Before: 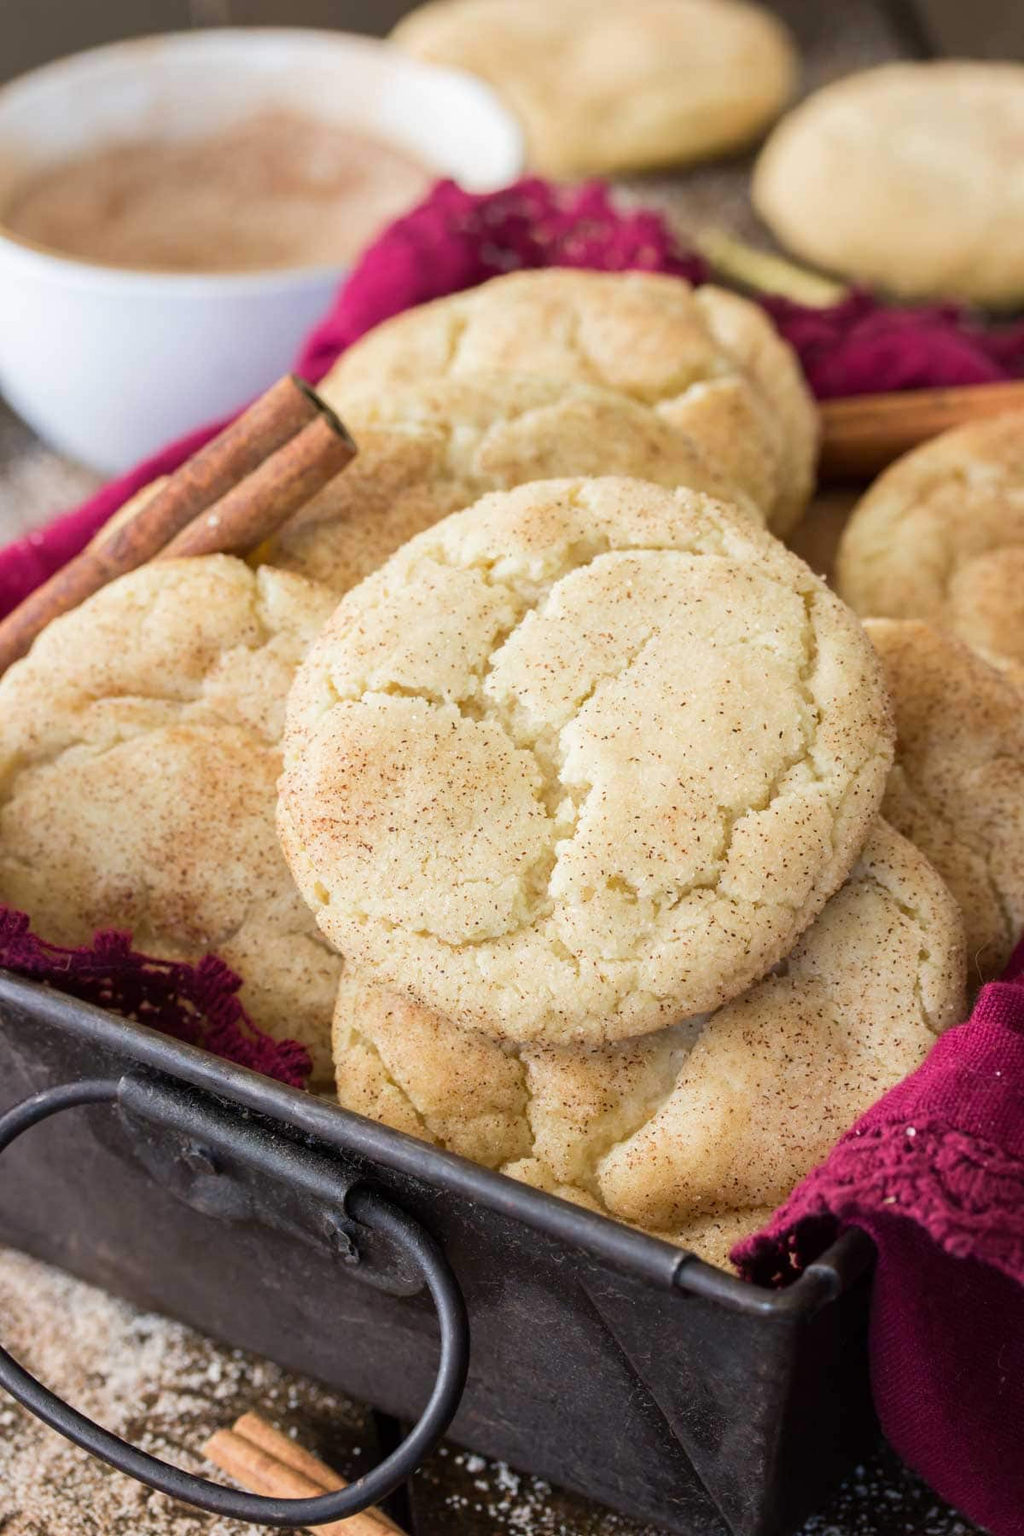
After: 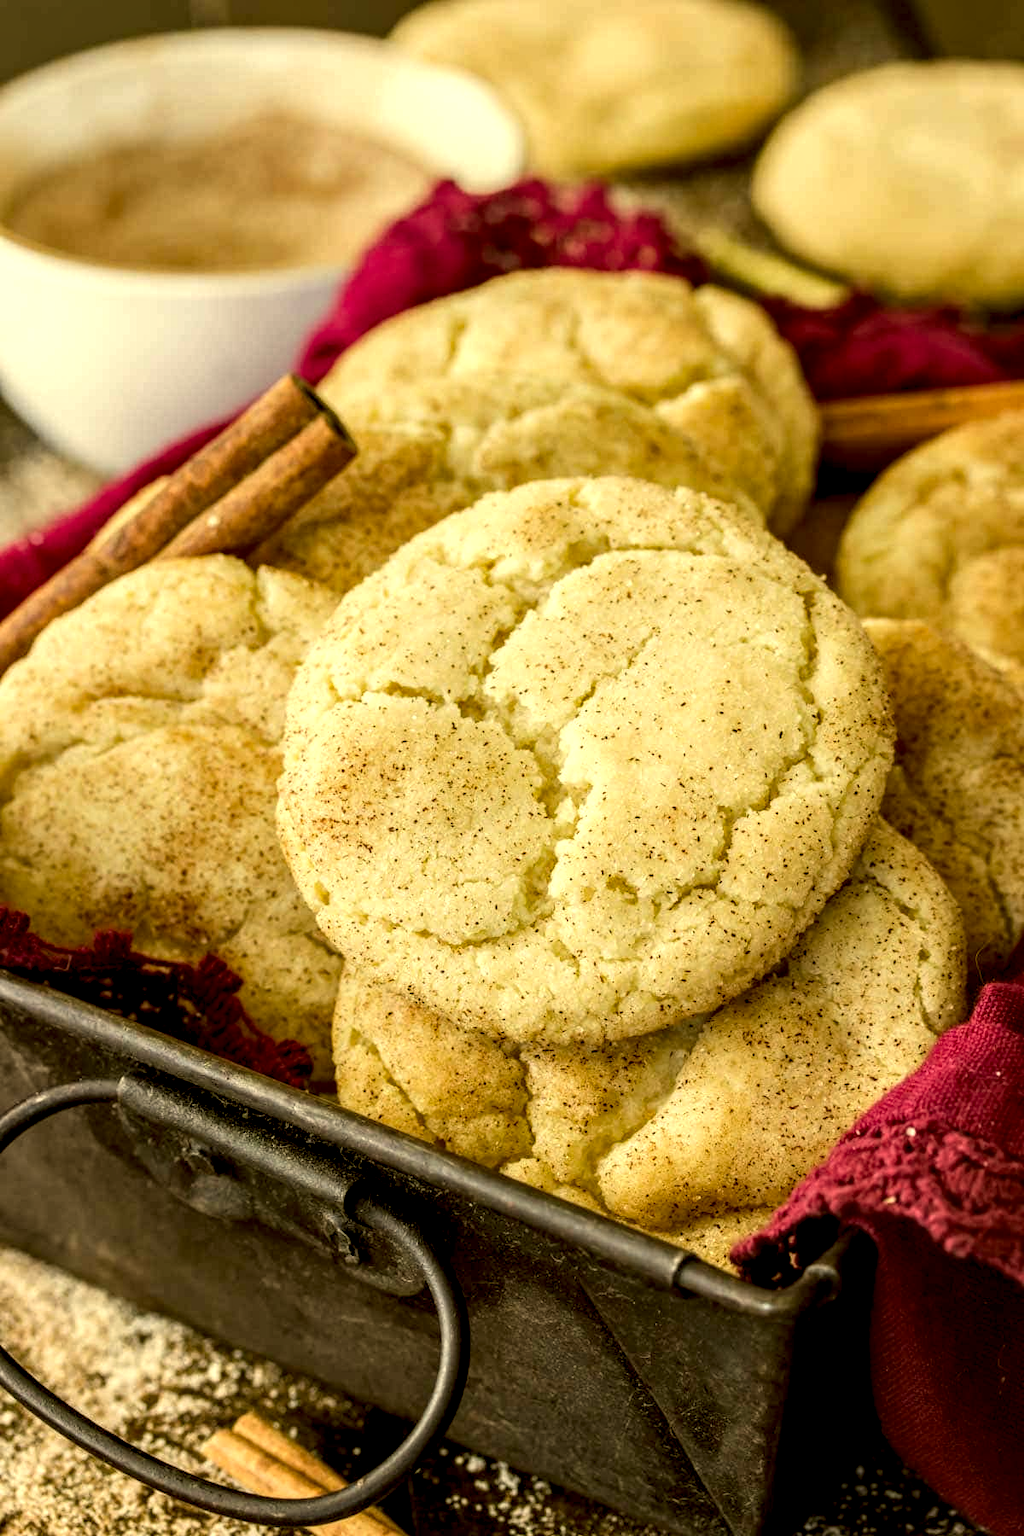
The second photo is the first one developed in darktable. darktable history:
color correction: highlights a* 0.162, highlights b* 29.53, shadows a* -0.162, shadows b* 21.09
local contrast: highlights 20%, shadows 70%, detail 170%
